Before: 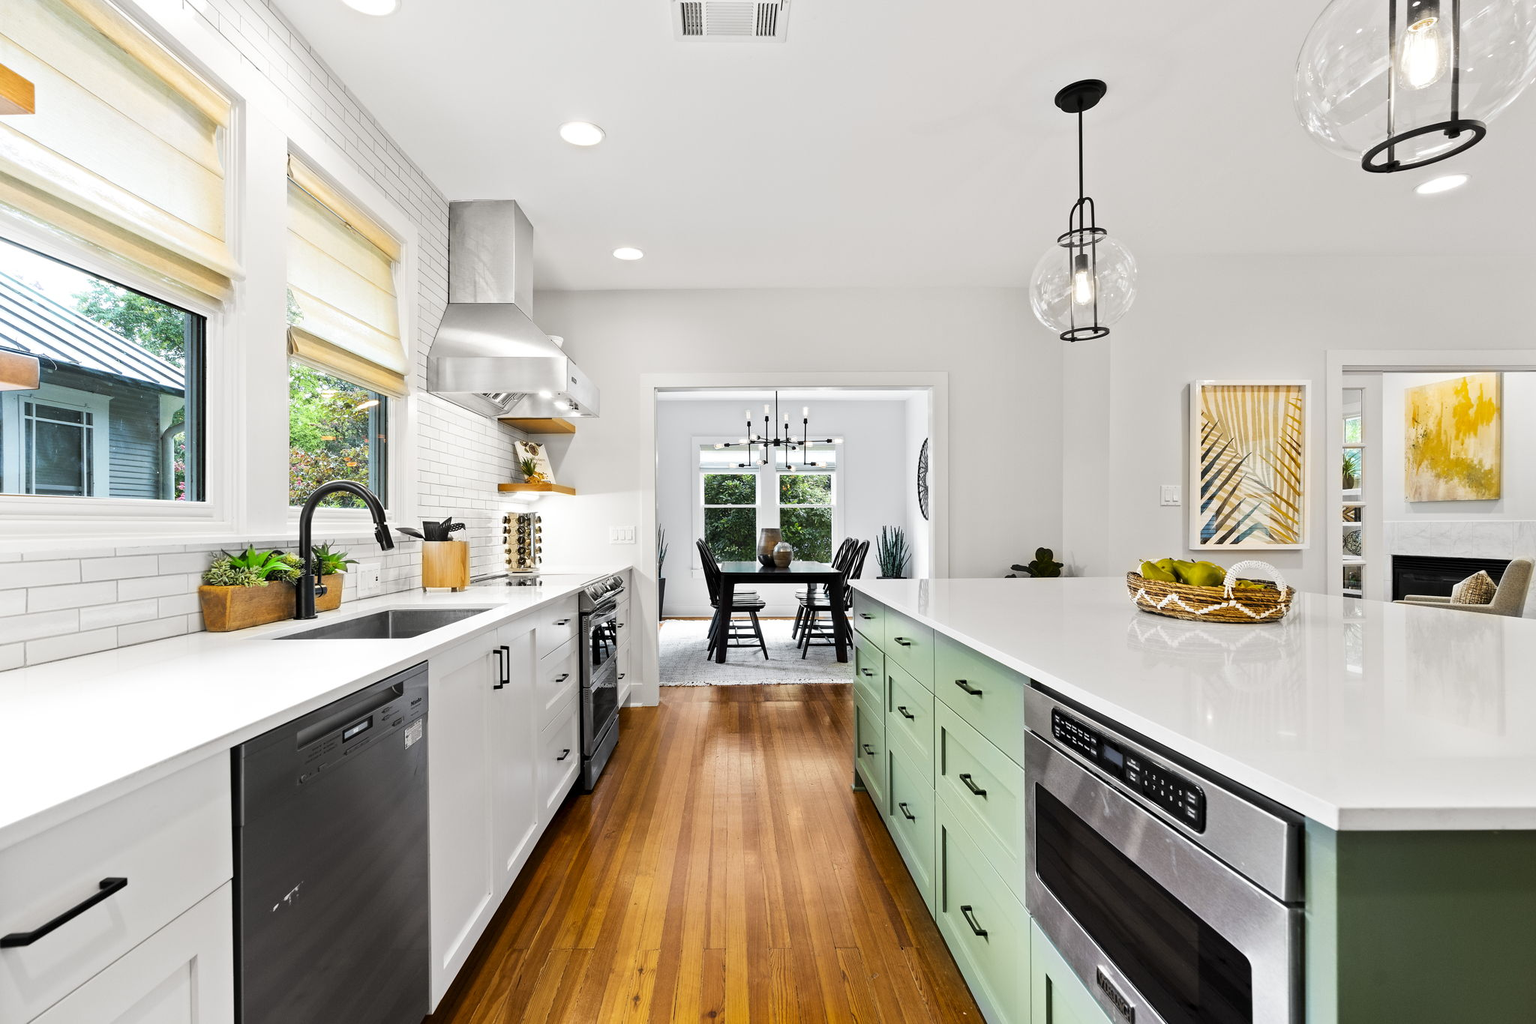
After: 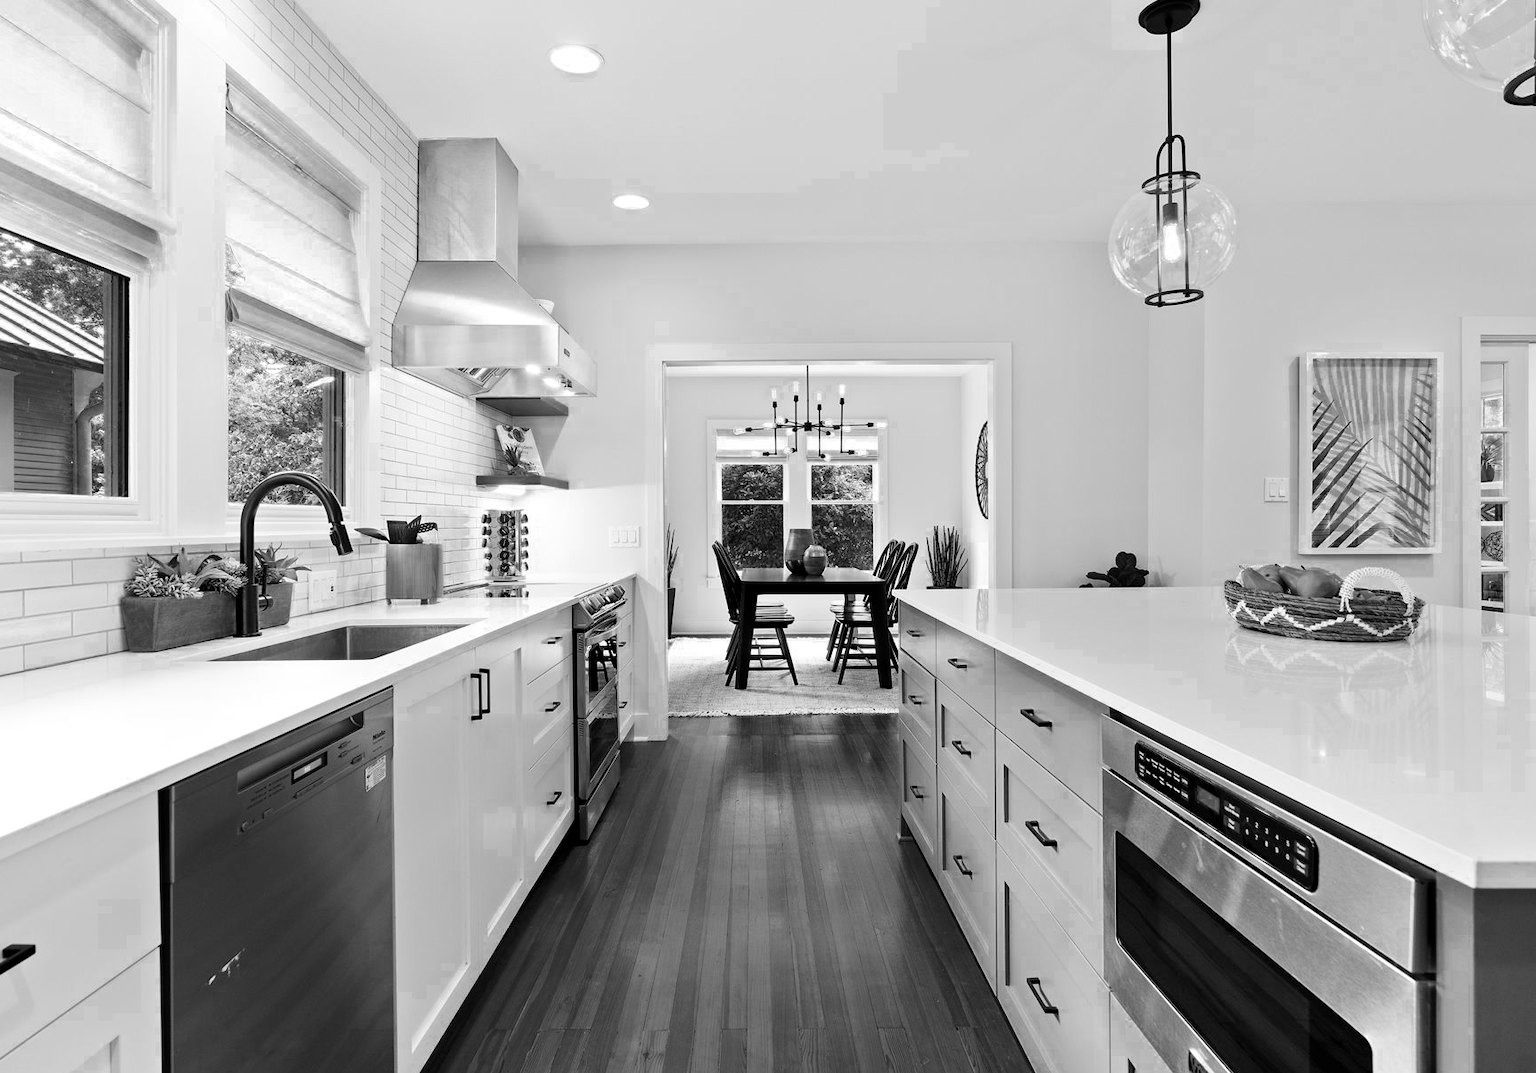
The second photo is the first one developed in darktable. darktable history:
color zones: curves: ch0 [(0.002, 0.589) (0.107, 0.484) (0.146, 0.249) (0.217, 0.352) (0.309, 0.525) (0.39, 0.404) (0.455, 0.169) (0.597, 0.055) (0.724, 0.212) (0.775, 0.691) (0.869, 0.571) (1, 0.587)]; ch1 [(0, 0) (0.143, 0) (0.286, 0) (0.429, 0) (0.571, 0) (0.714, 0) (0.857, 0)]
crop: left 6.389%, top 8.258%, right 9.528%, bottom 3.567%
